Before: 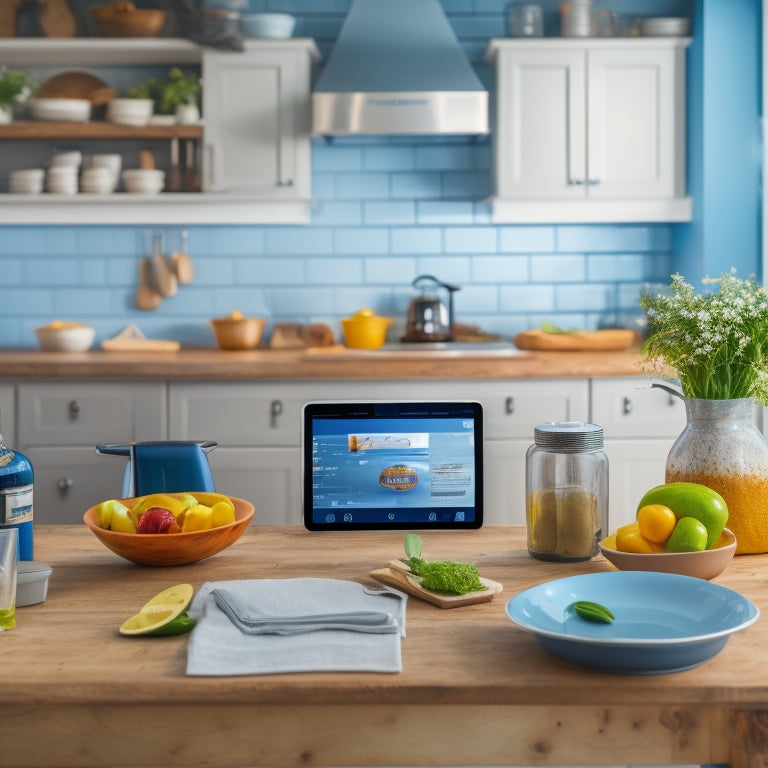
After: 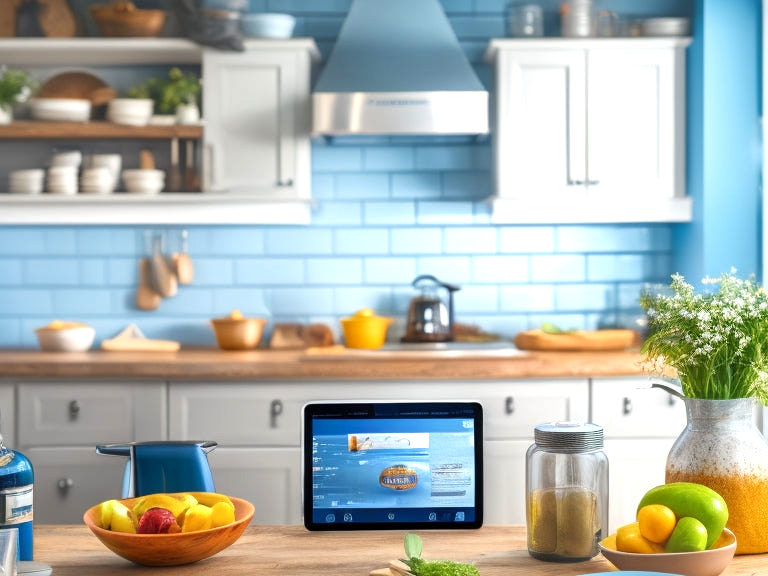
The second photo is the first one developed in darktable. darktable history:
local contrast: mode bilateral grid, contrast 19, coarseness 50, detail 129%, midtone range 0.2
crop: bottom 24.915%
exposure: exposure 0.604 EV, compensate highlight preservation false
